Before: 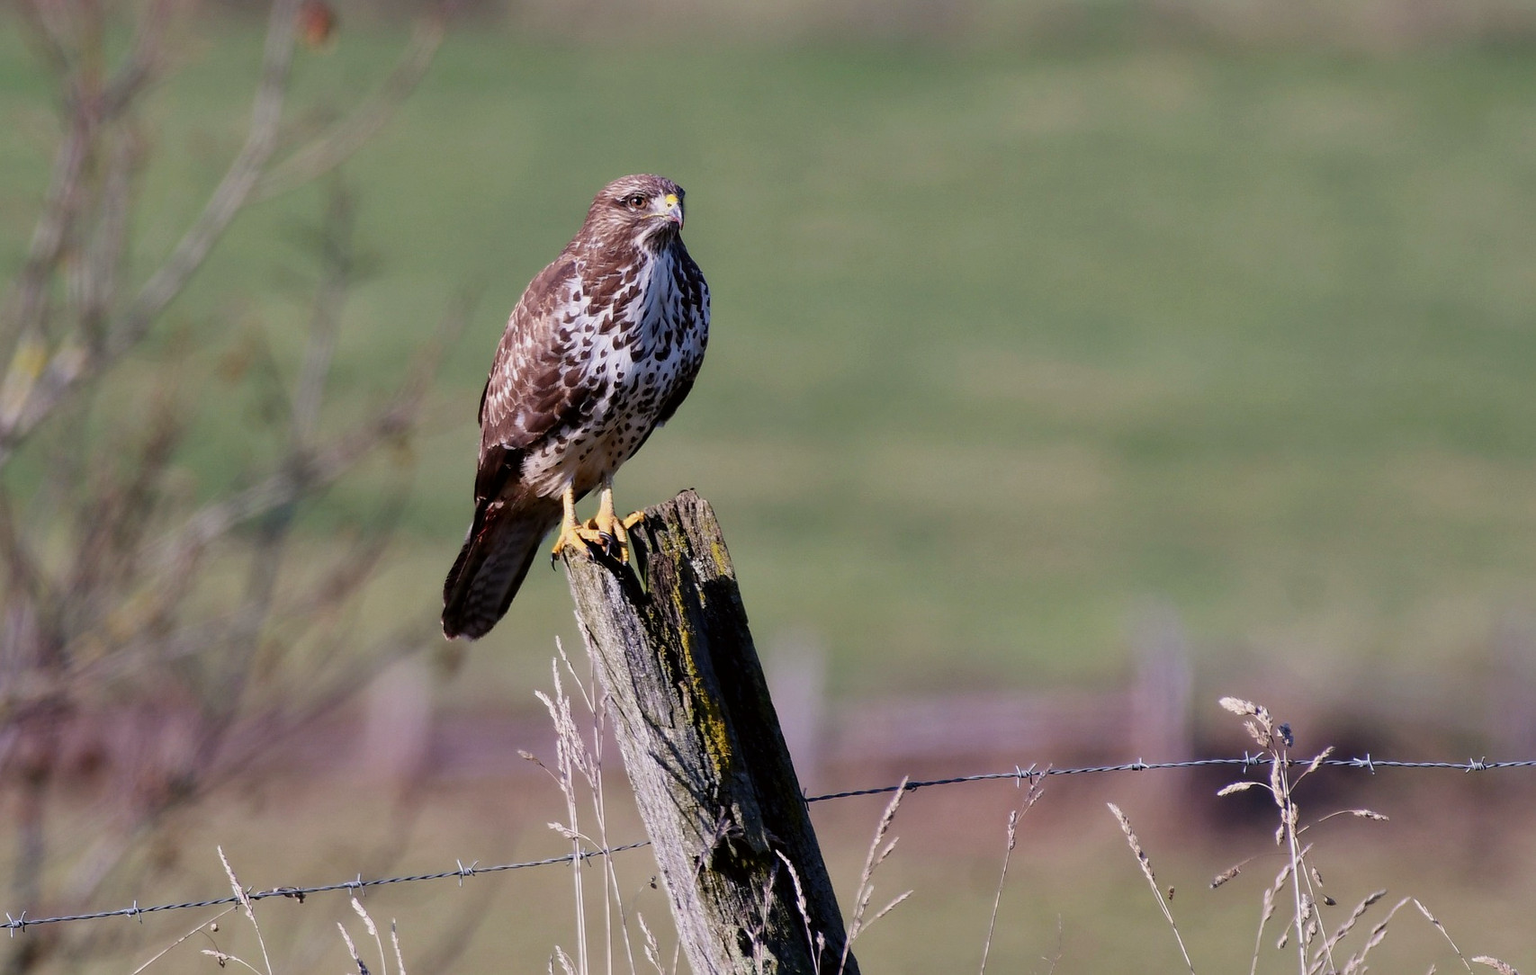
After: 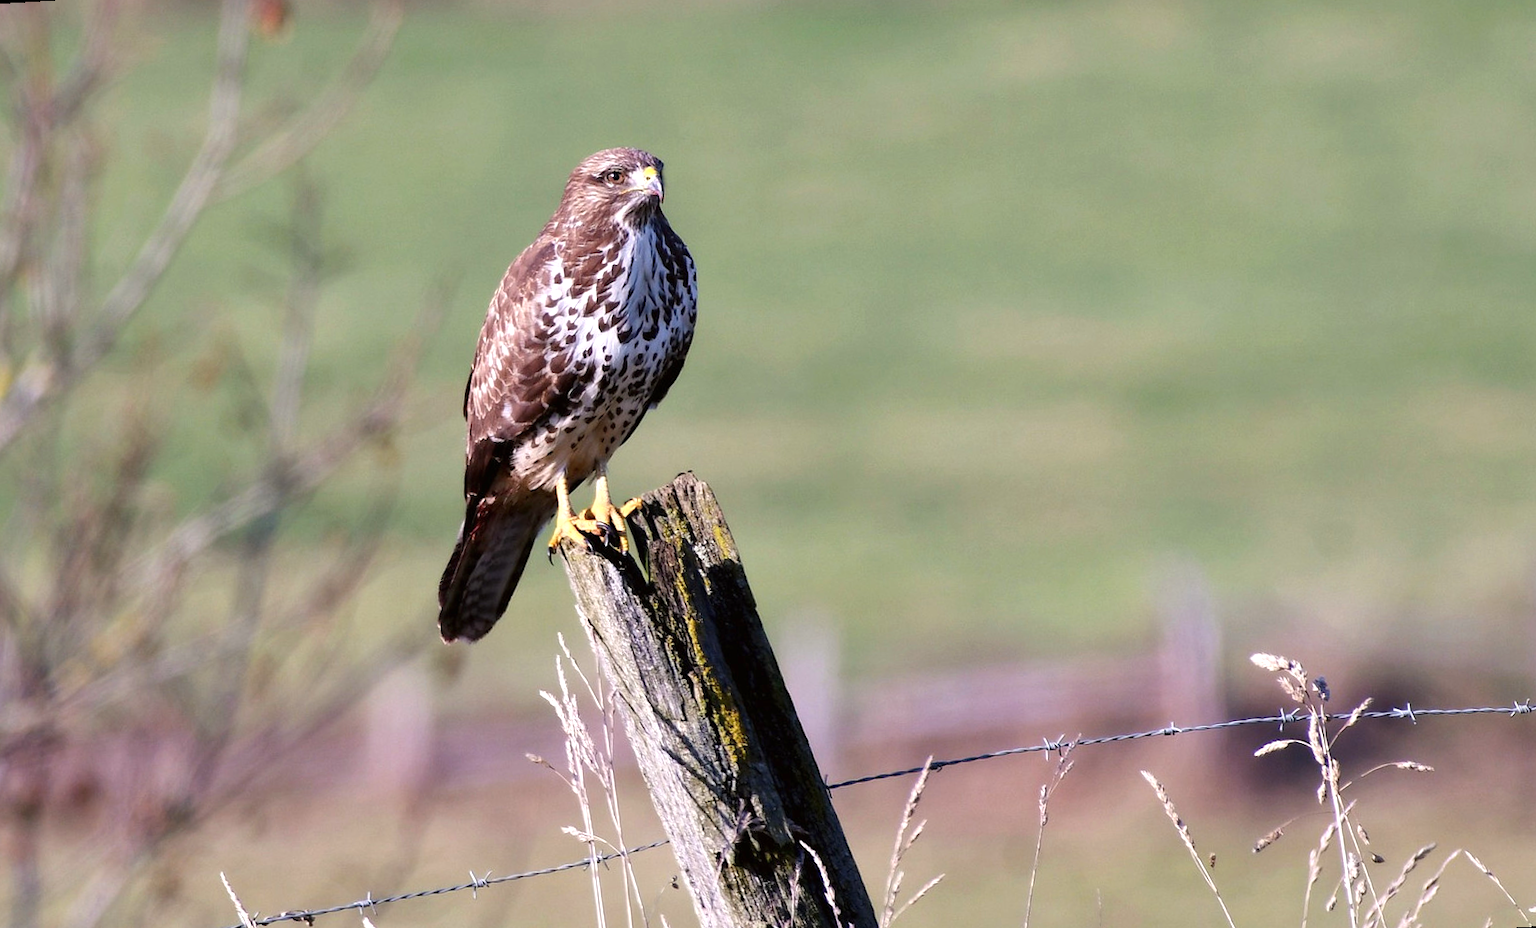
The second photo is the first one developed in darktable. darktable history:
exposure: black level correction 0, exposure 0.7 EV, compensate exposure bias true, compensate highlight preservation false
rotate and perspective: rotation -3.52°, crop left 0.036, crop right 0.964, crop top 0.081, crop bottom 0.919
